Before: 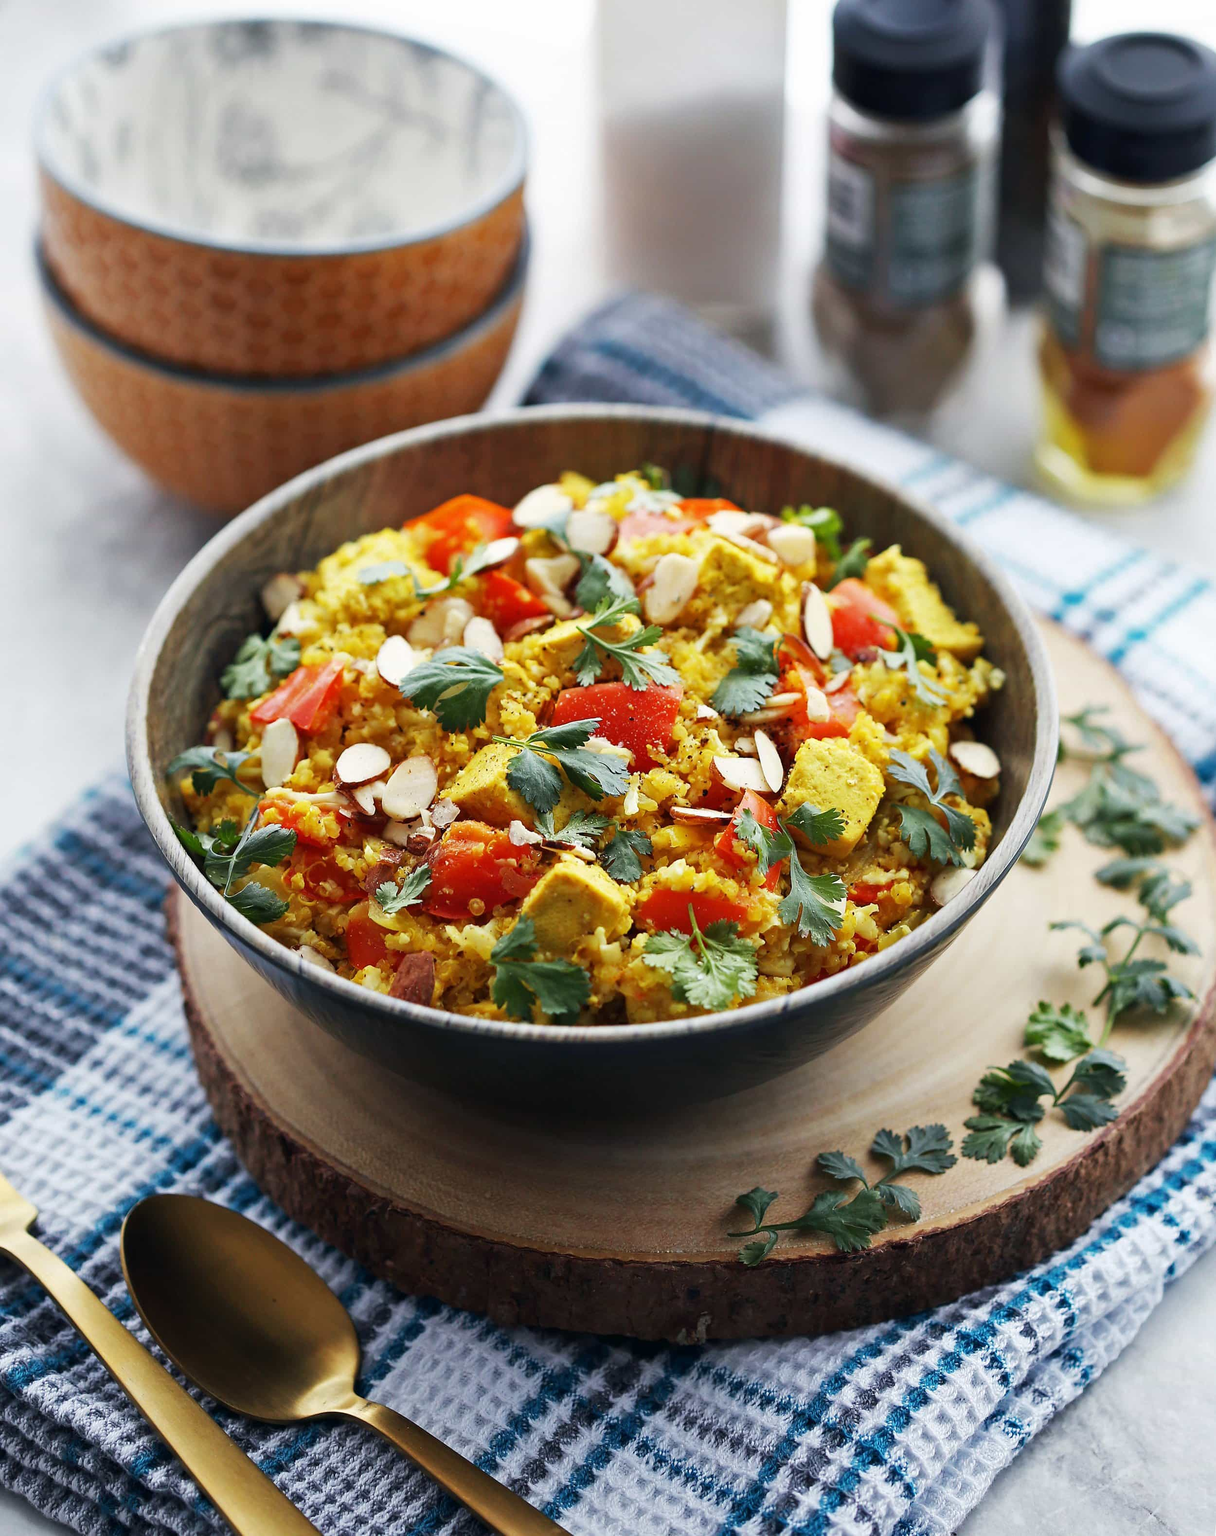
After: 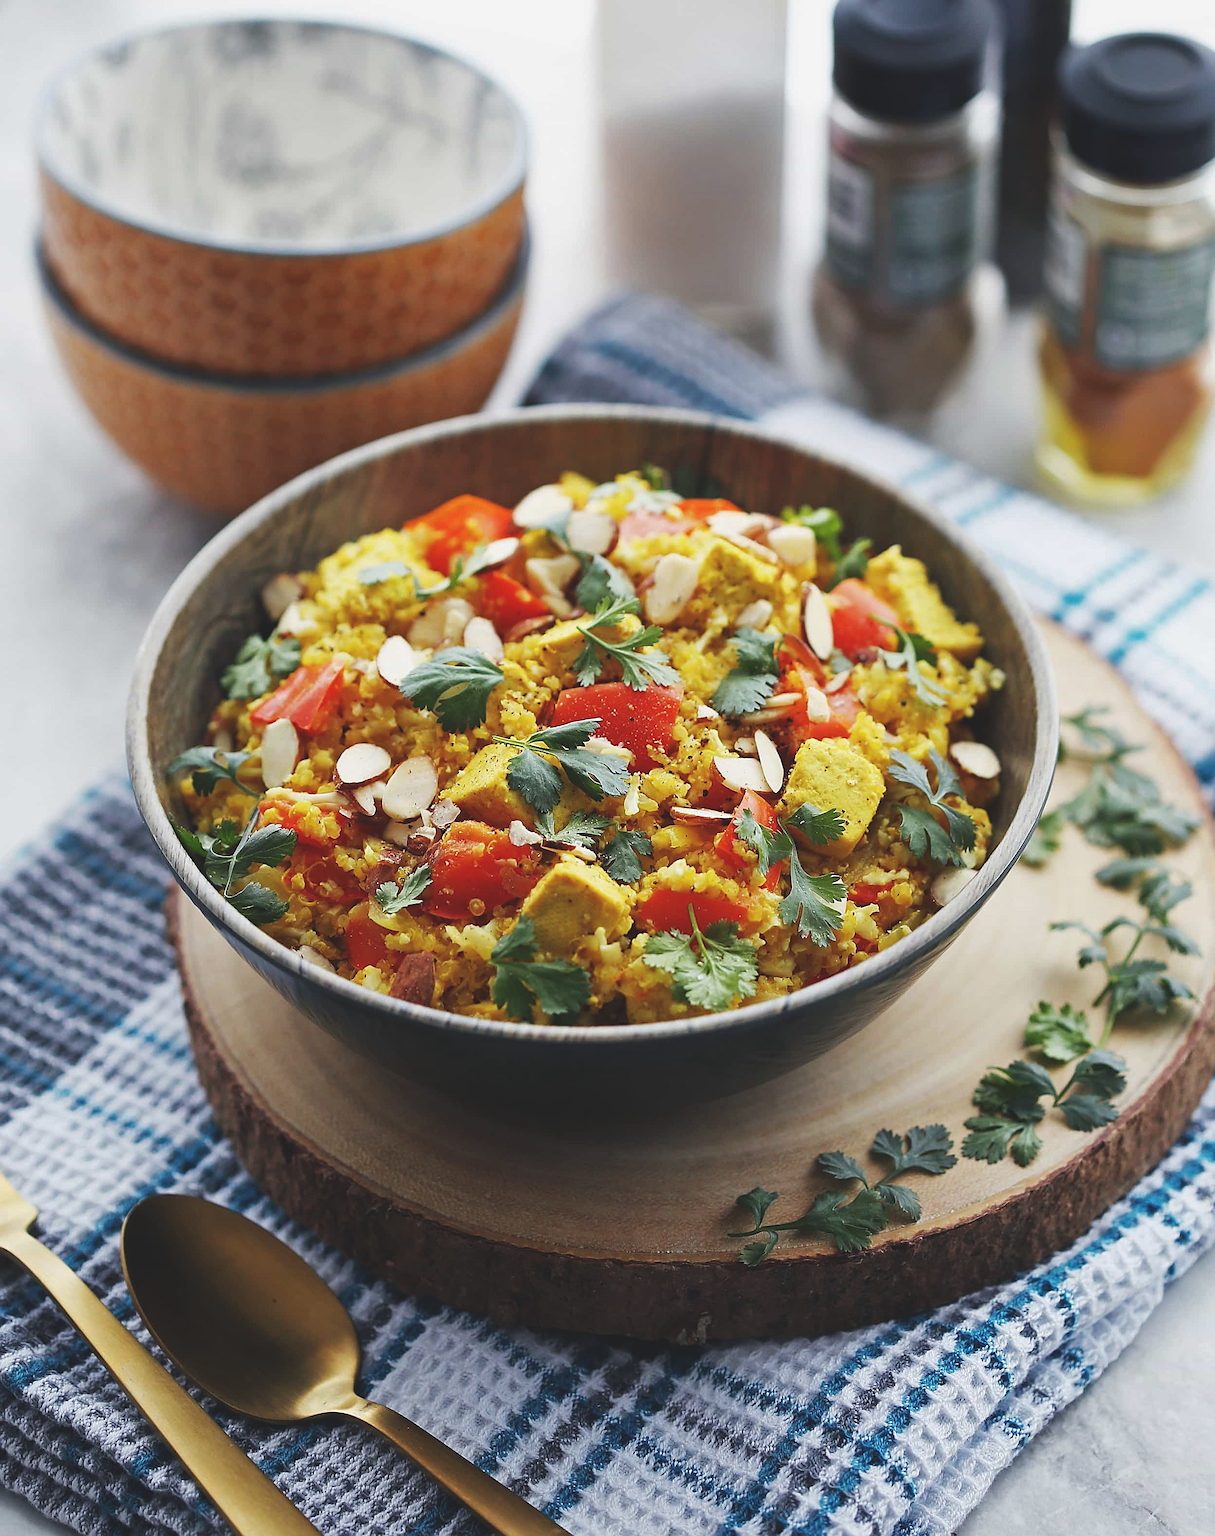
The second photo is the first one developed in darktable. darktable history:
sharpen: on, module defaults
exposure: black level correction -0.015, exposure -0.133 EV, compensate highlight preservation false
